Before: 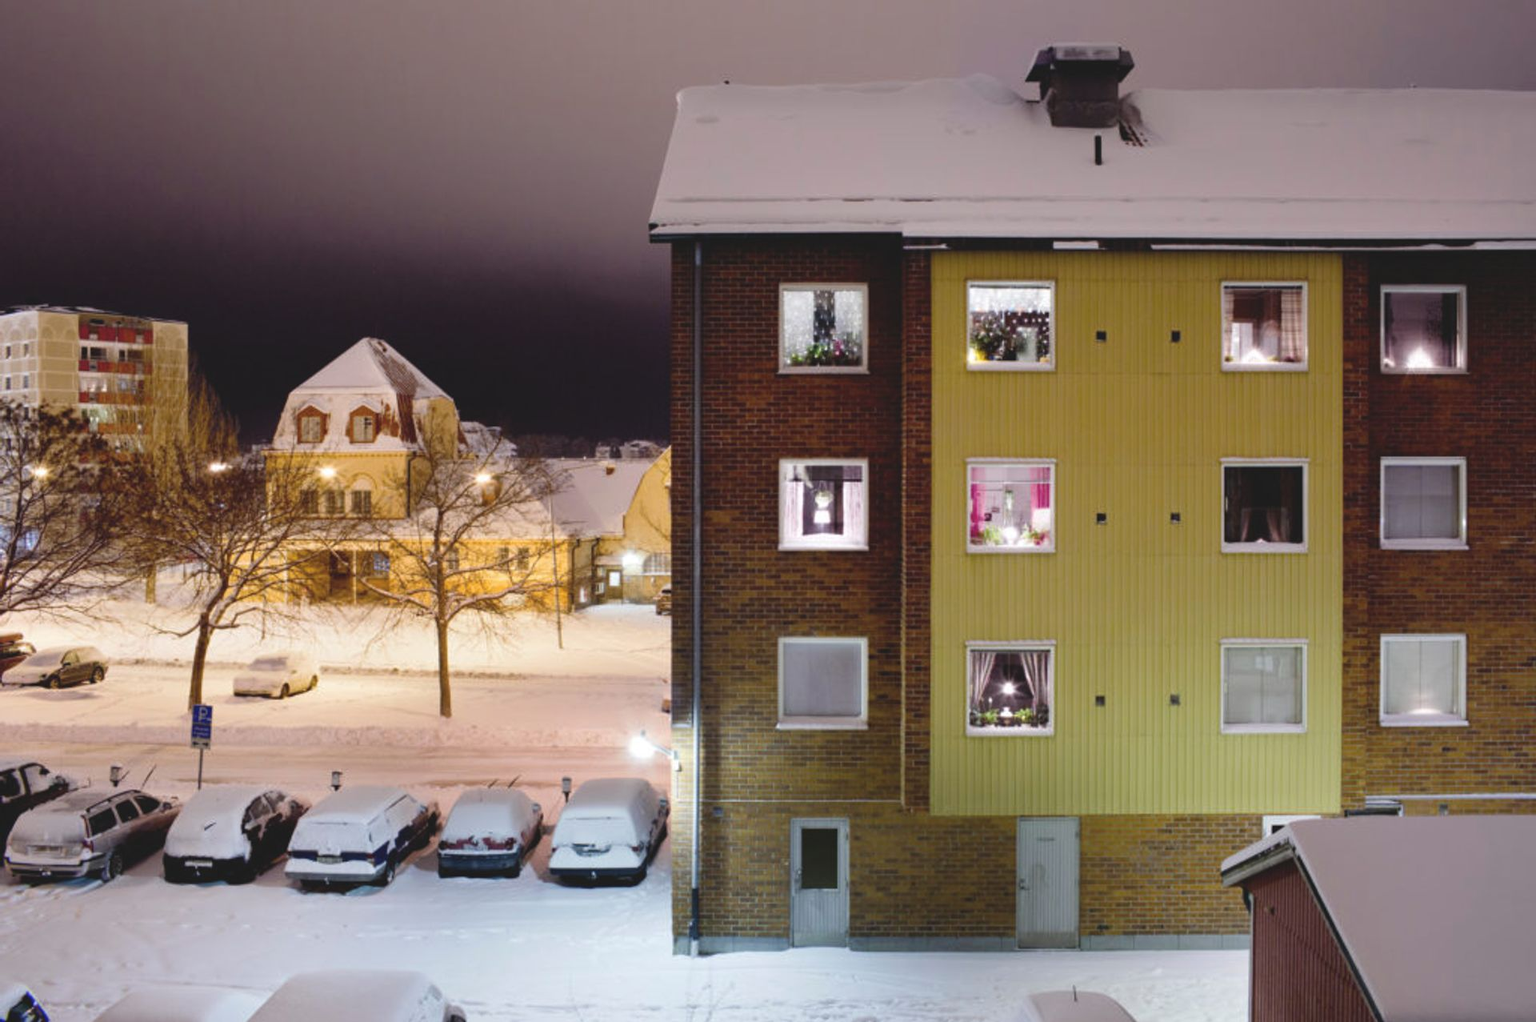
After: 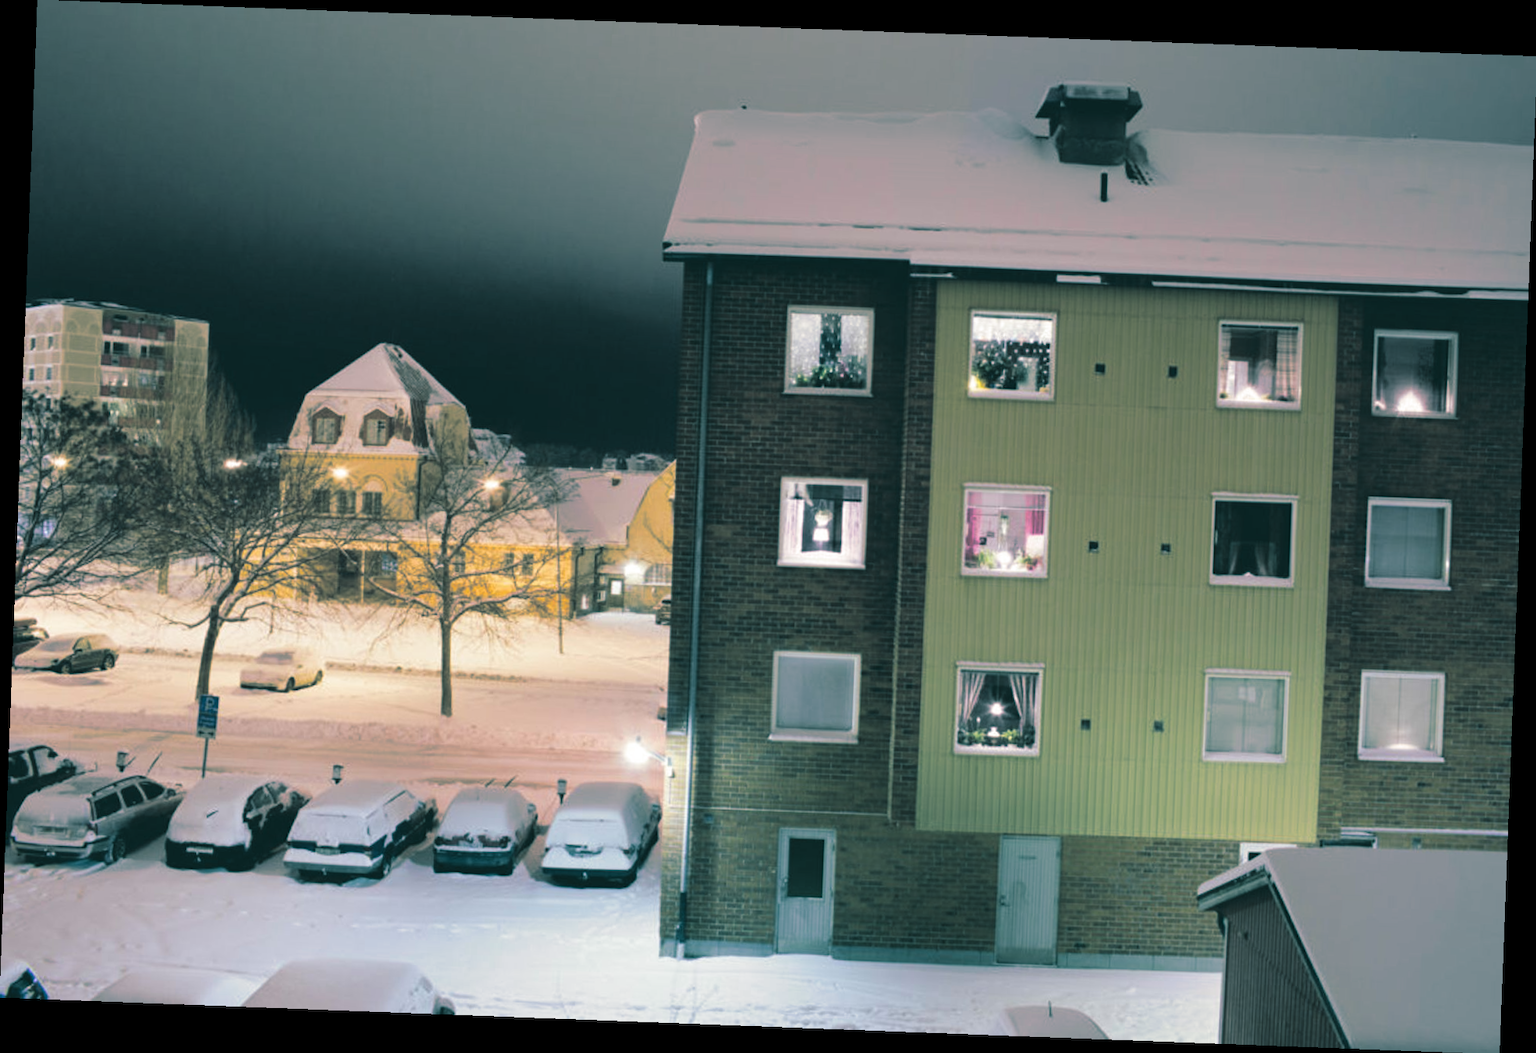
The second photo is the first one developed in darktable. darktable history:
split-toning: shadows › hue 186.43°, highlights › hue 49.29°, compress 30.29%
rotate and perspective: rotation 2.17°, automatic cropping off
